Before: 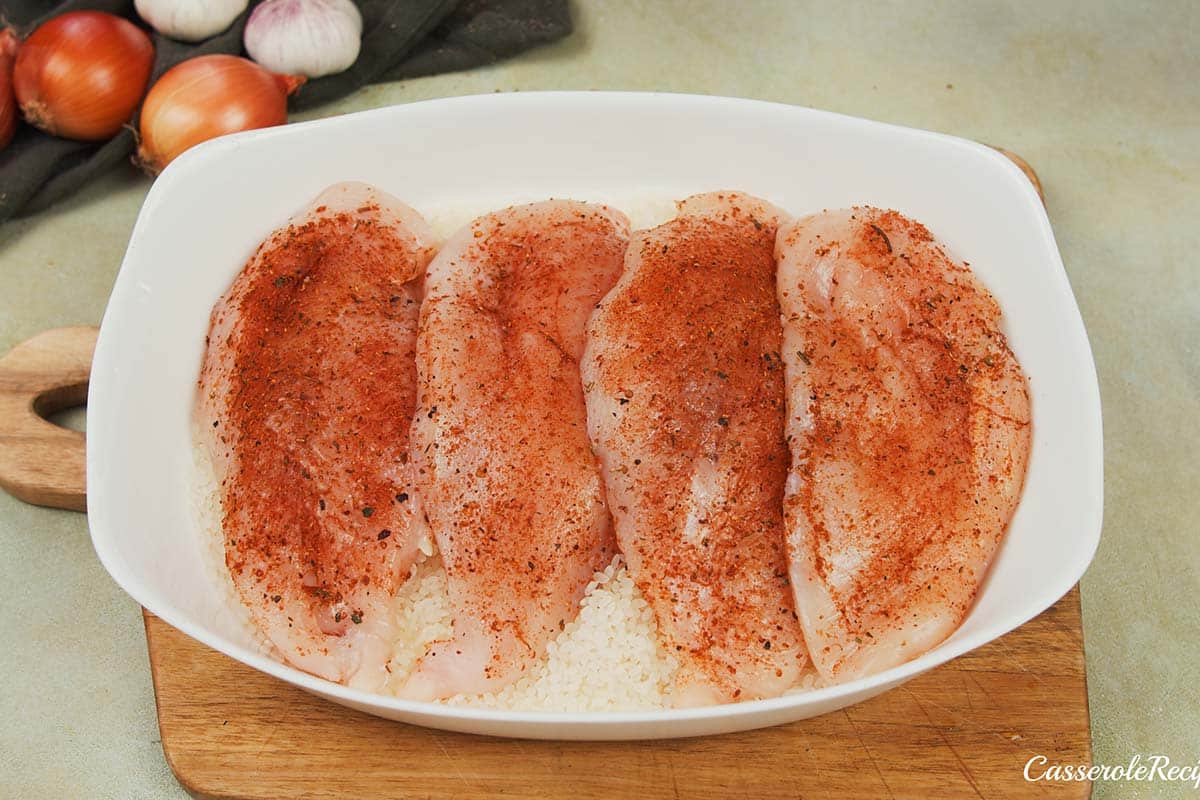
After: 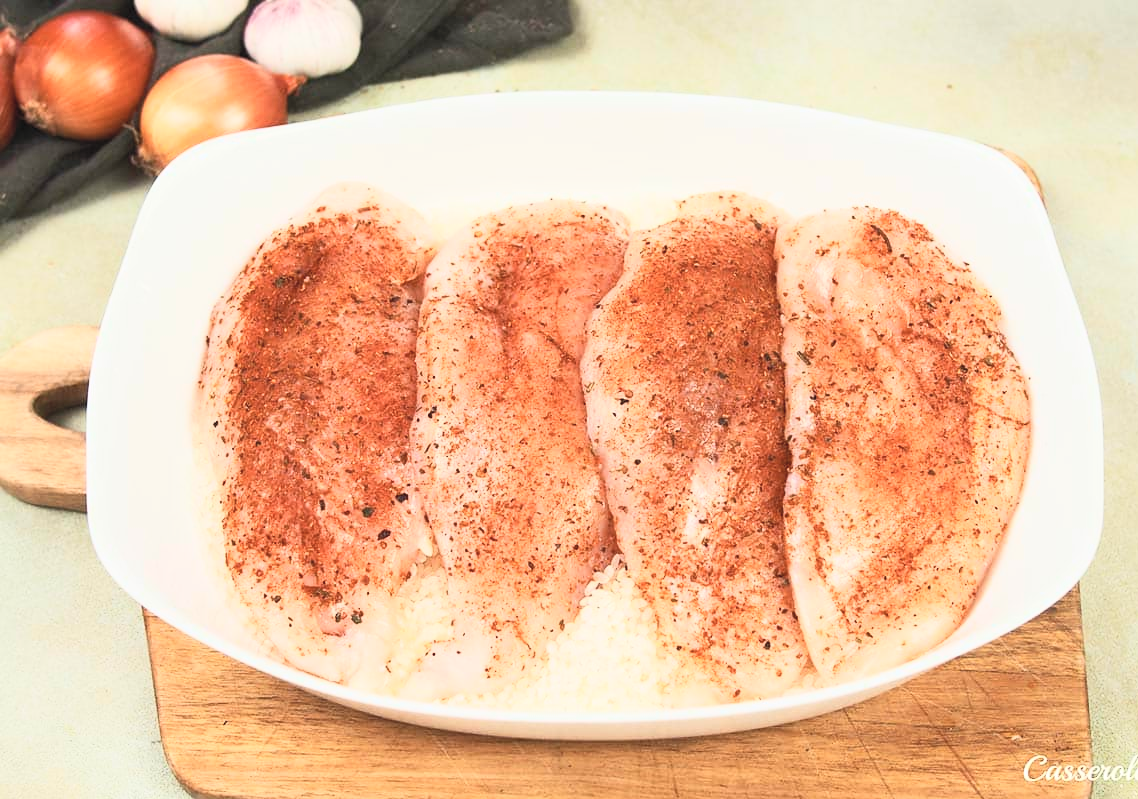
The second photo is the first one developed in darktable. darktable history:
crop and rotate: right 5.167%
contrast brightness saturation: contrast 0.39, brightness 0.53
